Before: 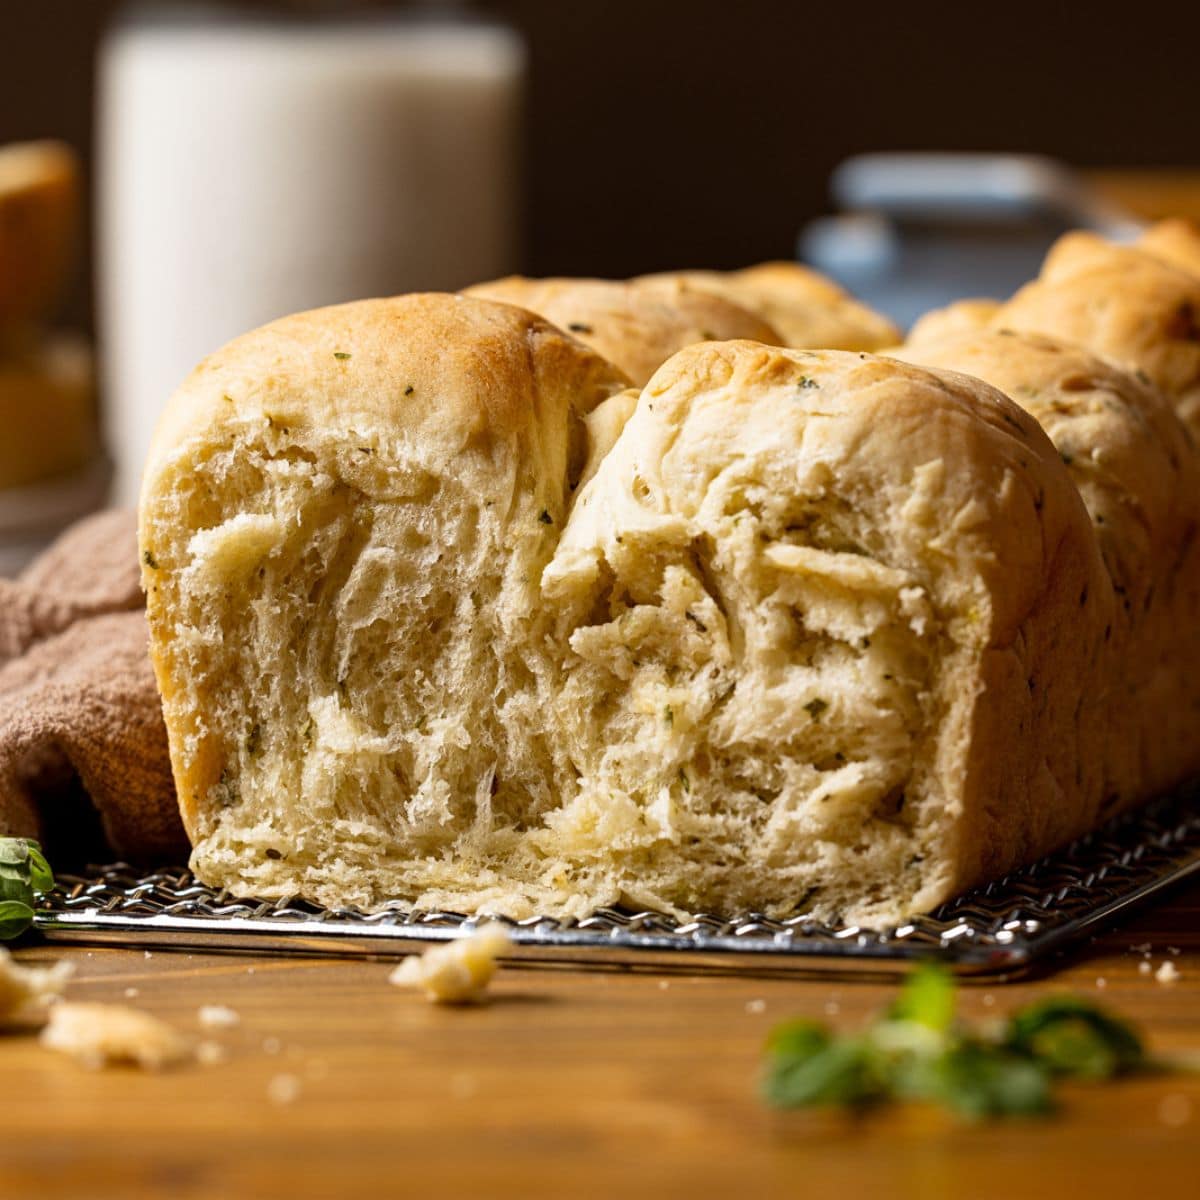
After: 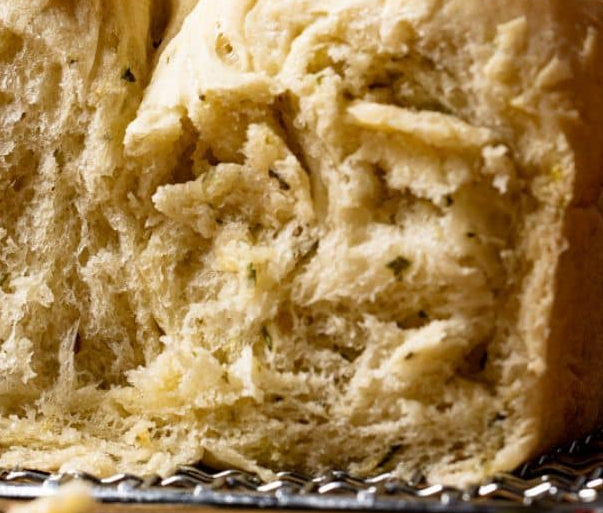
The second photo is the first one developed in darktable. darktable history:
crop: left 34.815%, top 36.91%, right 14.897%, bottom 19.996%
